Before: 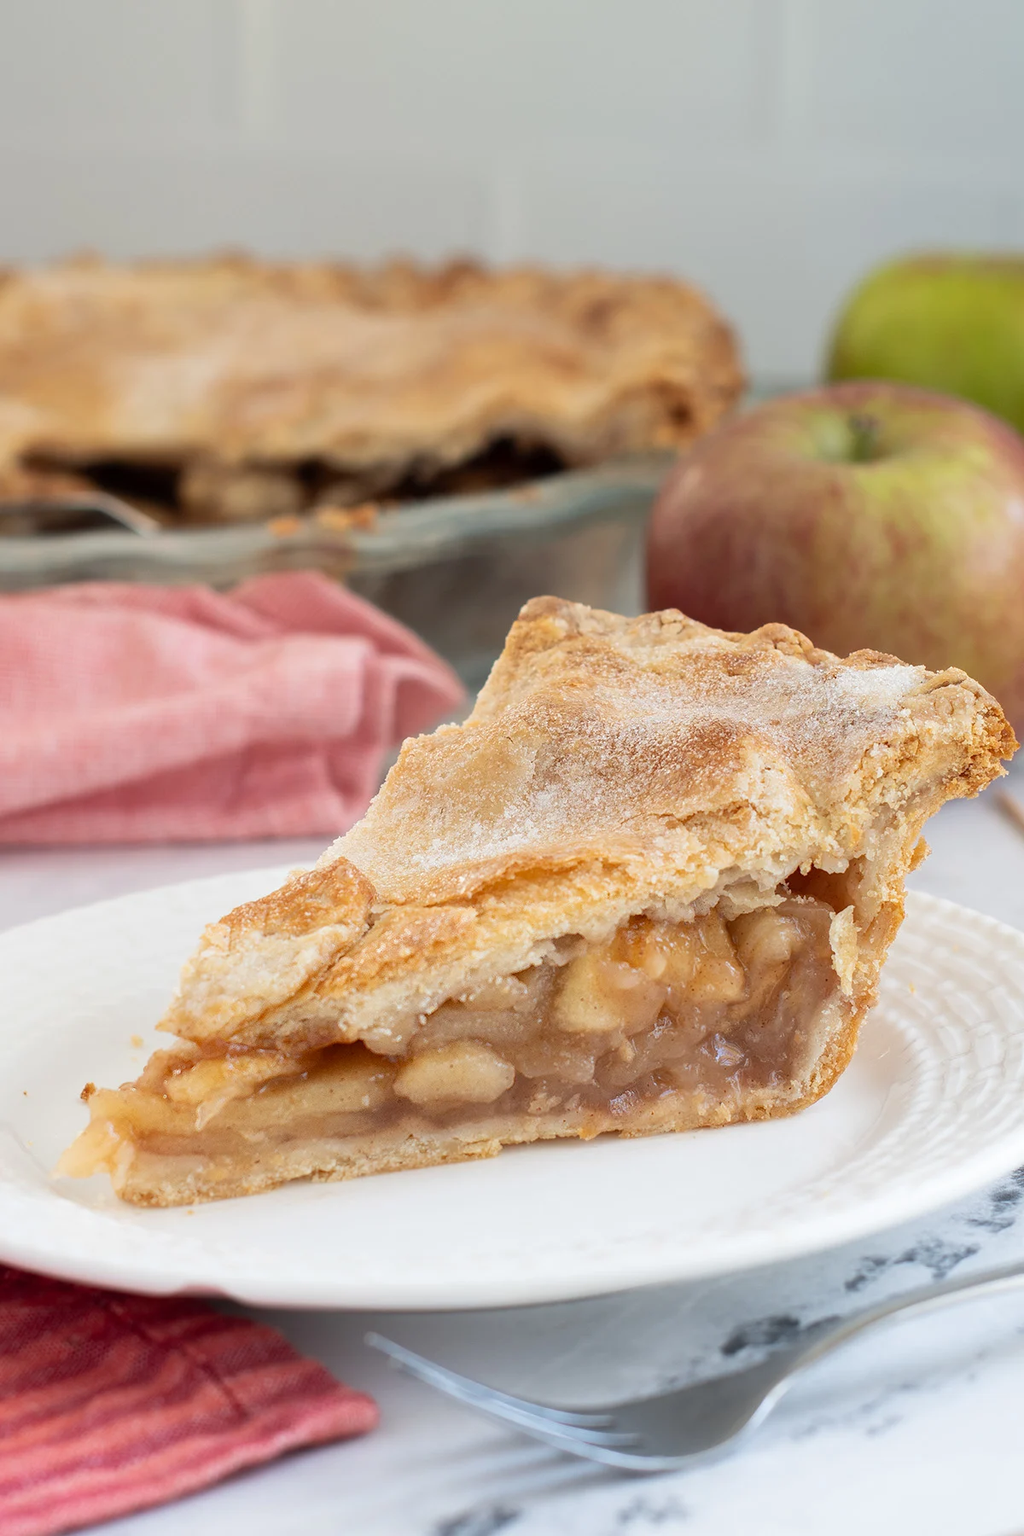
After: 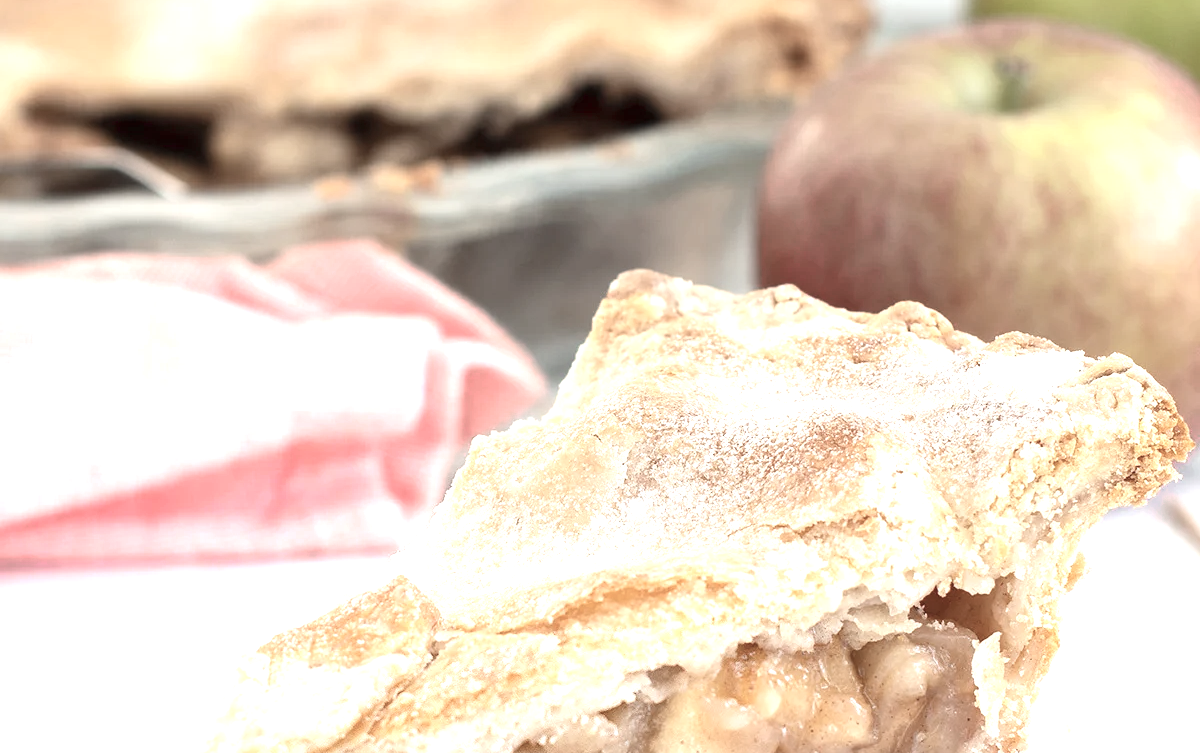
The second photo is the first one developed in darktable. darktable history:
exposure: black level correction 0, exposure 1.2 EV, compensate highlight preservation false
color zones: curves: ch0 [(0, 0.6) (0.129, 0.508) (0.193, 0.483) (0.429, 0.5) (0.571, 0.5) (0.714, 0.5) (0.857, 0.5) (1, 0.6)]; ch1 [(0, 0.481) (0.112, 0.245) (0.213, 0.223) (0.429, 0.233) (0.571, 0.231) (0.683, 0.242) (0.857, 0.296) (1, 0.481)]
contrast brightness saturation: contrast 0.08, saturation 0.2
crop and rotate: top 23.84%, bottom 34.294%
